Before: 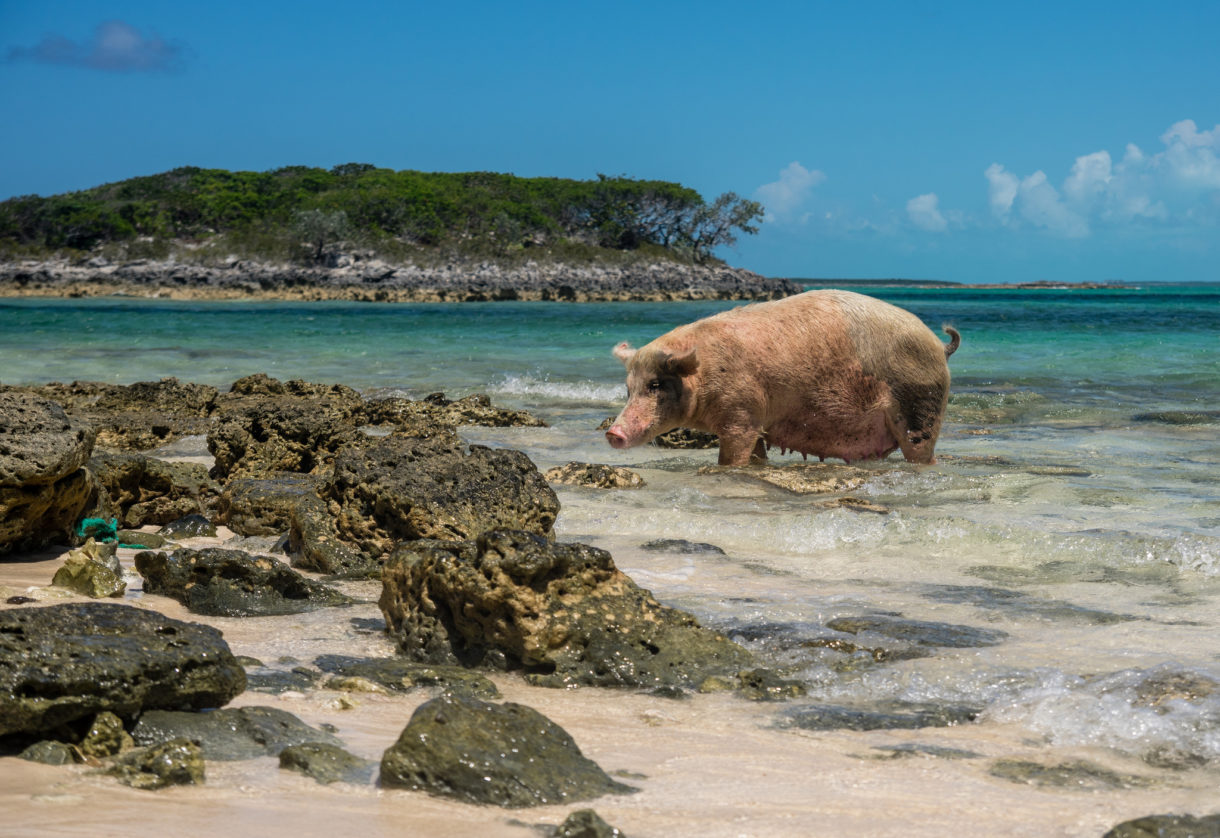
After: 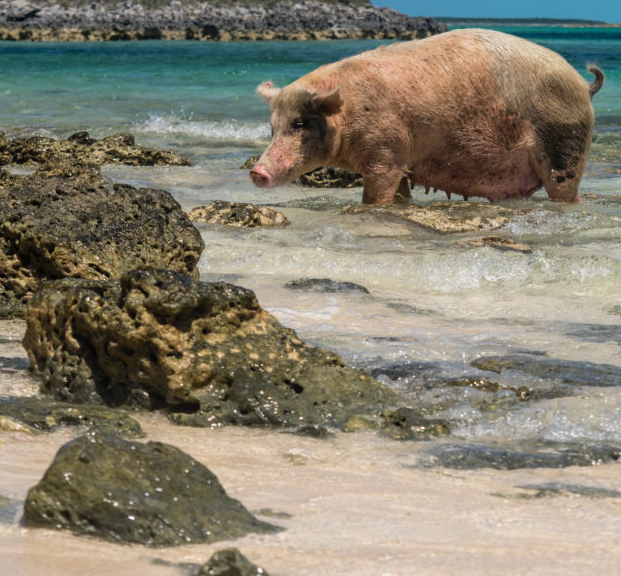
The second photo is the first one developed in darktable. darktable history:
crop and rotate: left 29.237%, top 31.152%, right 19.807%
tone equalizer: on, module defaults
